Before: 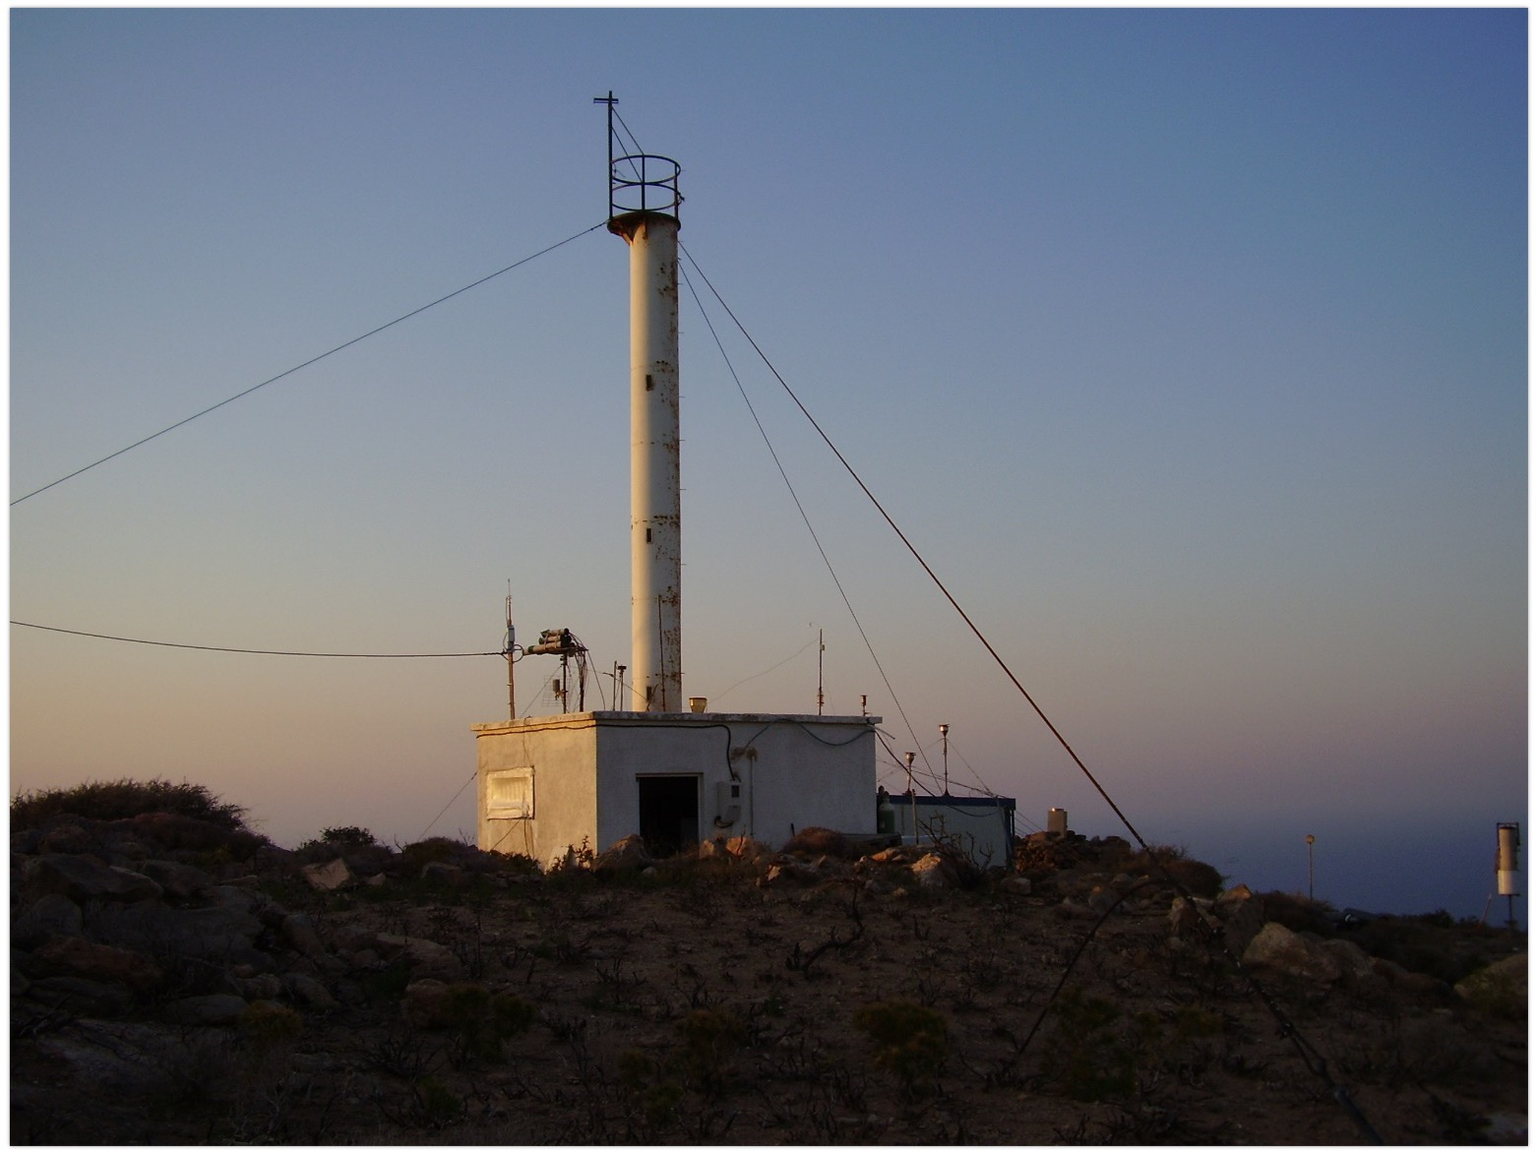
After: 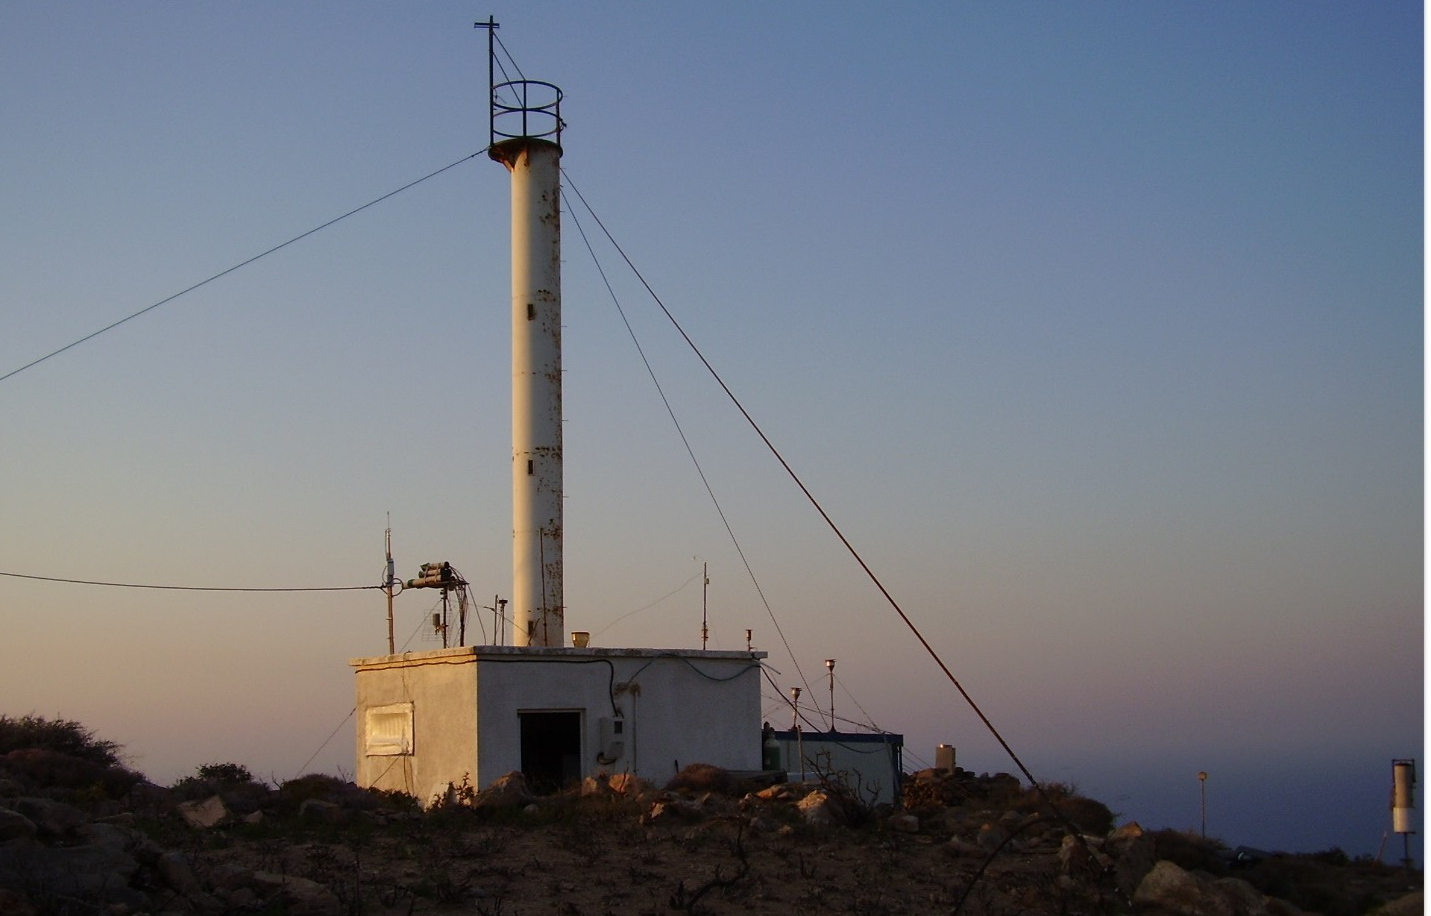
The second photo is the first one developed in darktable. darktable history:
exposure: compensate highlight preservation false
crop: left 8.295%, top 6.619%, bottom 15.267%
